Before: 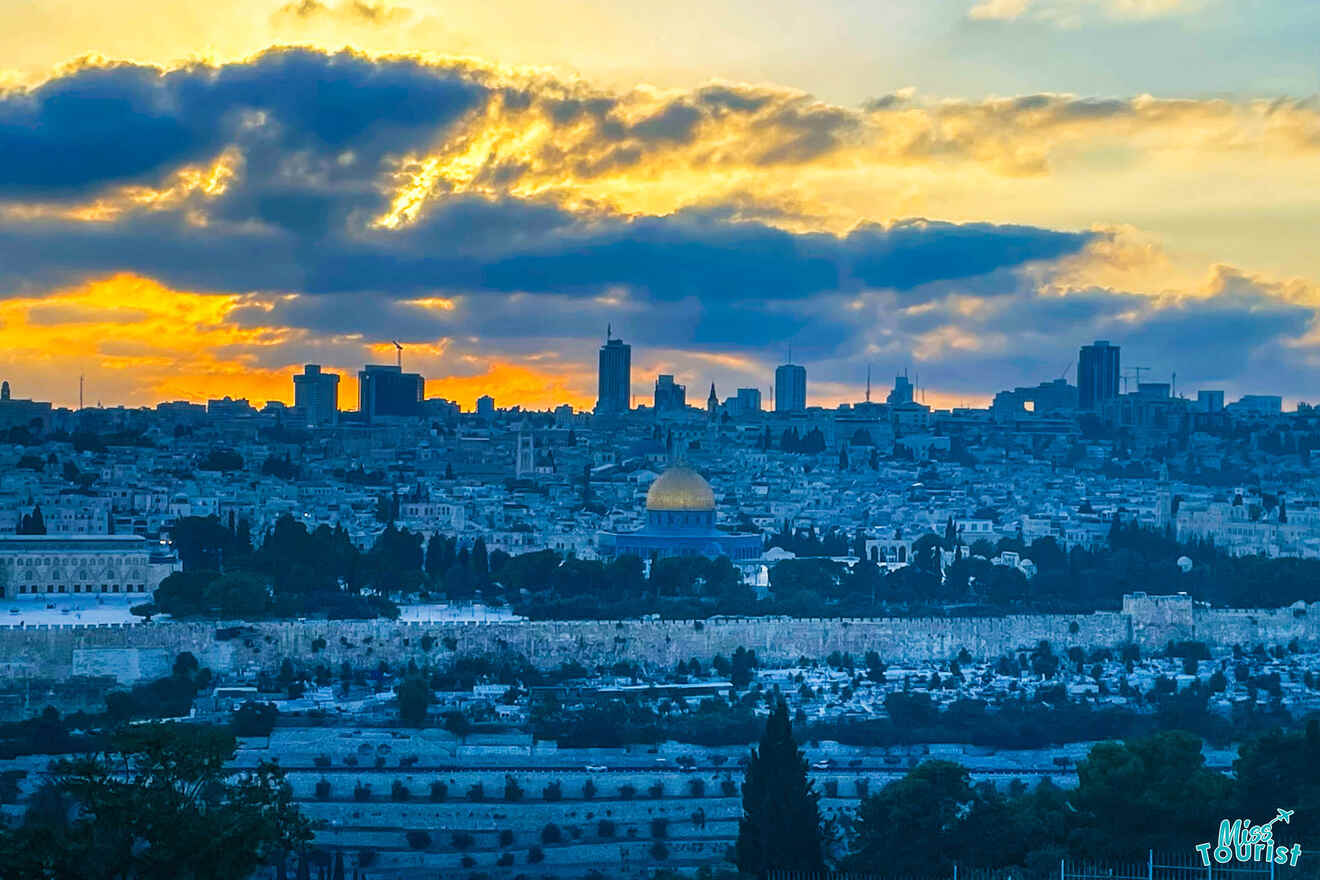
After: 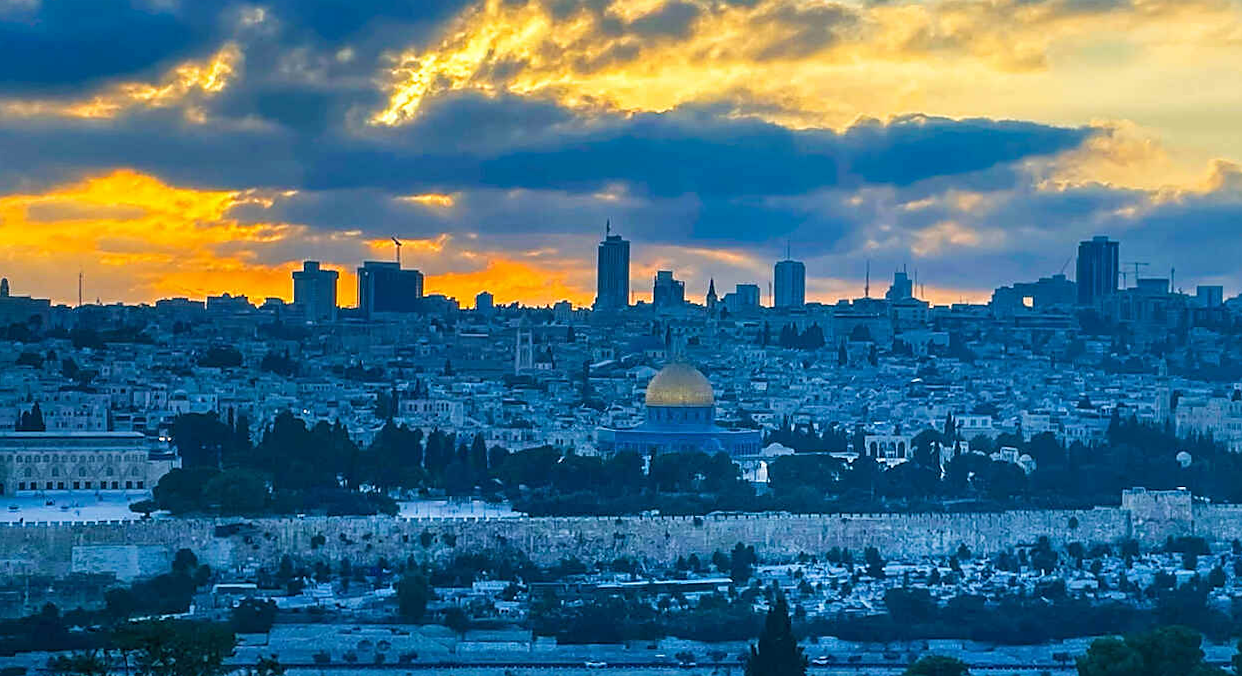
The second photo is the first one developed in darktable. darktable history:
haze removal: strength 0.017, distance 0.249, compatibility mode true, adaptive false
crop and rotate: angle 0.078°, top 11.817%, right 5.661%, bottom 11.17%
sharpen: radius 1.909, amount 0.409, threshold 1.667
